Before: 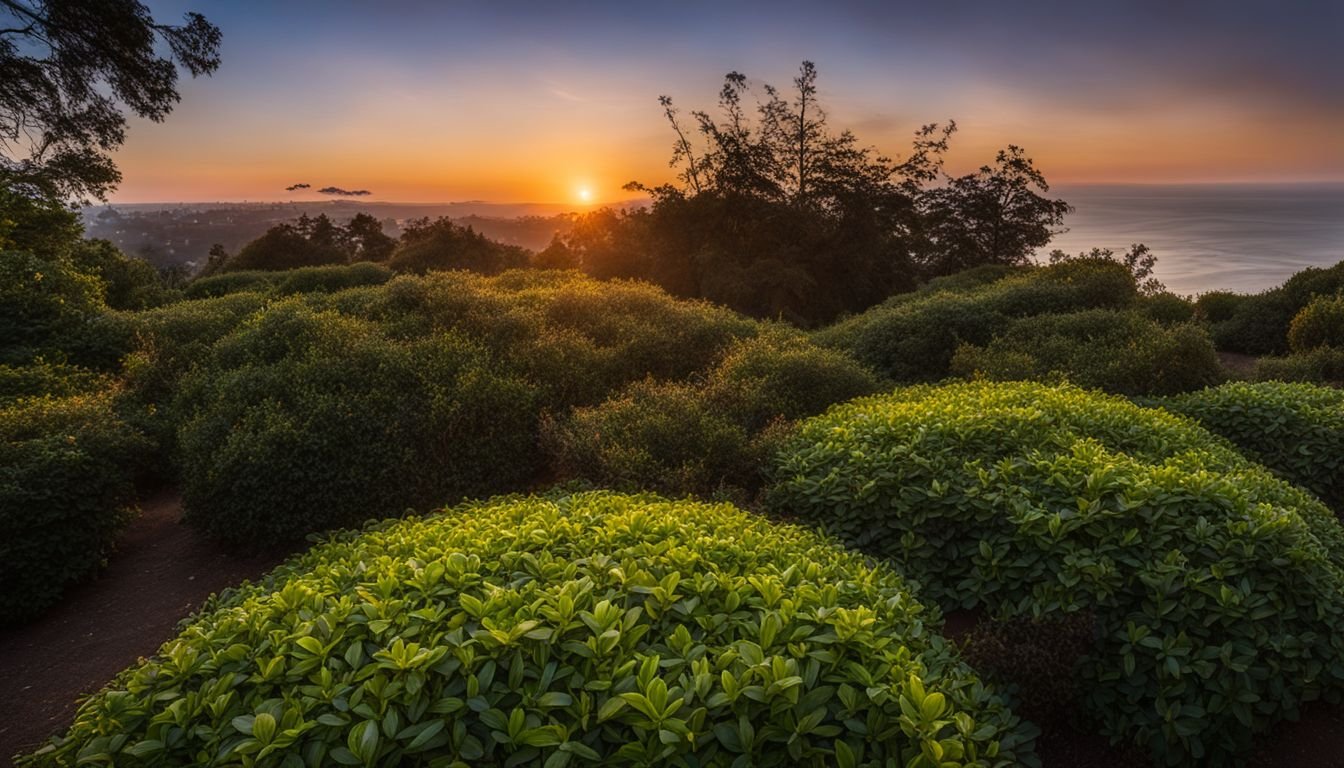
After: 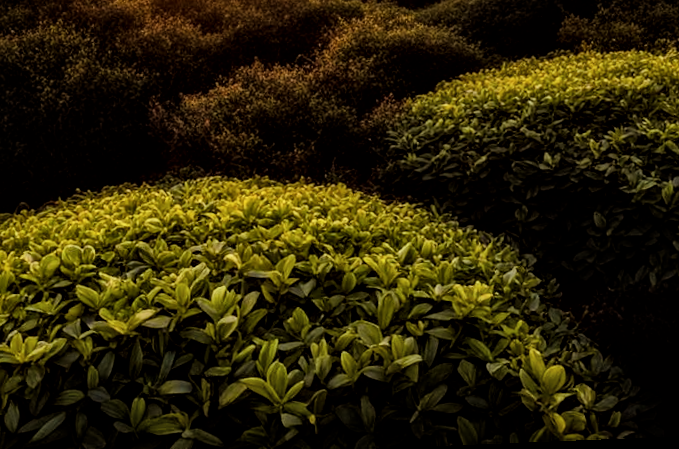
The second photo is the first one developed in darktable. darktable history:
white balance: emerald 1
local contrast: mode bilateral grid, contrast 30, coarseness 25, midtone range 0.2
crop: left 29.672%, top 41.786%, right 20.851%, bottom 3.487%
filmic rgb: black relative exposure -16 EV, white relative exposure 6.29 EV, hardness 5.1, contrast 1.35
rotate and perspective: rotation -2.29°, automatic cropping off
rgb levels: mode RGB, independent channels, levels [[0, 0.5, 1], [0, 0.521, 1], [0, 0.536, 1]]
